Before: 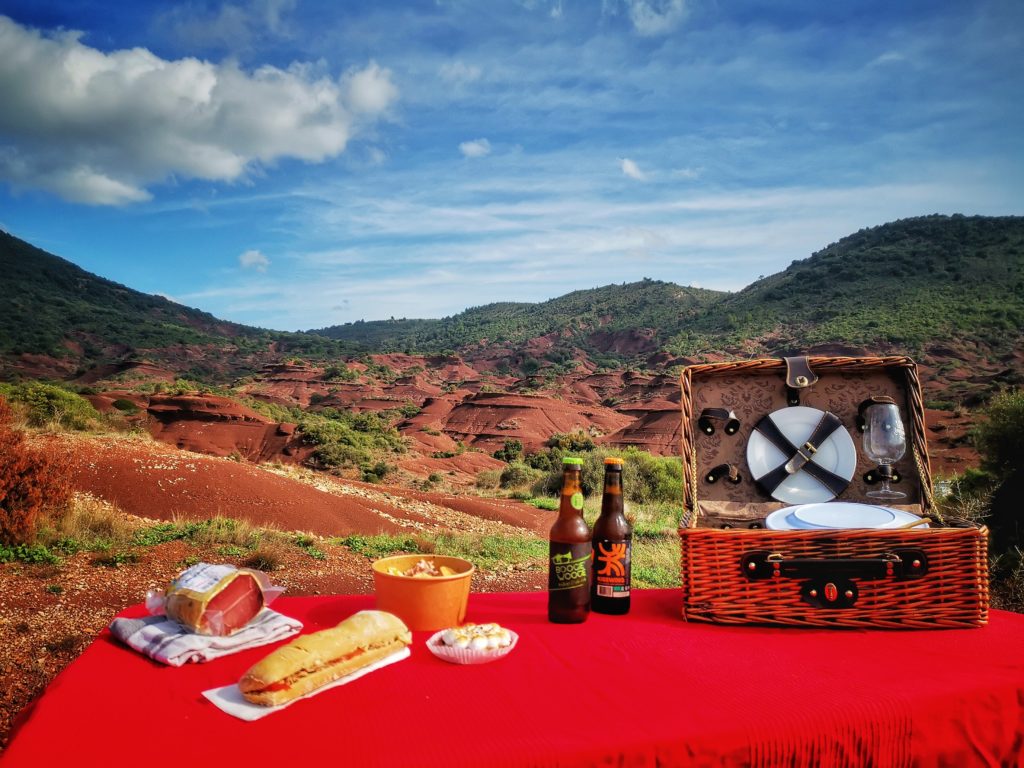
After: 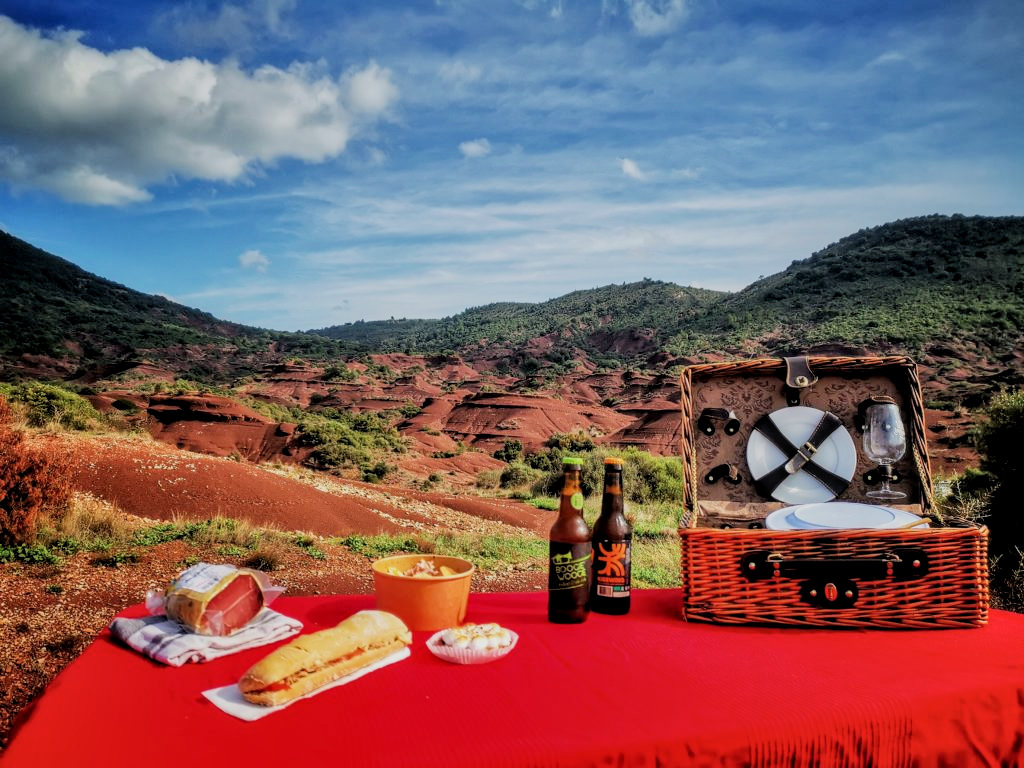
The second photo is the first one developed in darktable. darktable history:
local contrast: on, module defaults
filmic rgb: middle gray luminance 28.91%, black relative exposure -10.26 EV, white relative exposure 5.51 EV, target black luminance 0%, hardness 3.91, latitude 2.57%, contrast 1.126, highlights saturation mix 5.96%, shadows ↔ highlights balance 14.95%
shadows and highlights: low approximation 0.01, soften with gaussian
